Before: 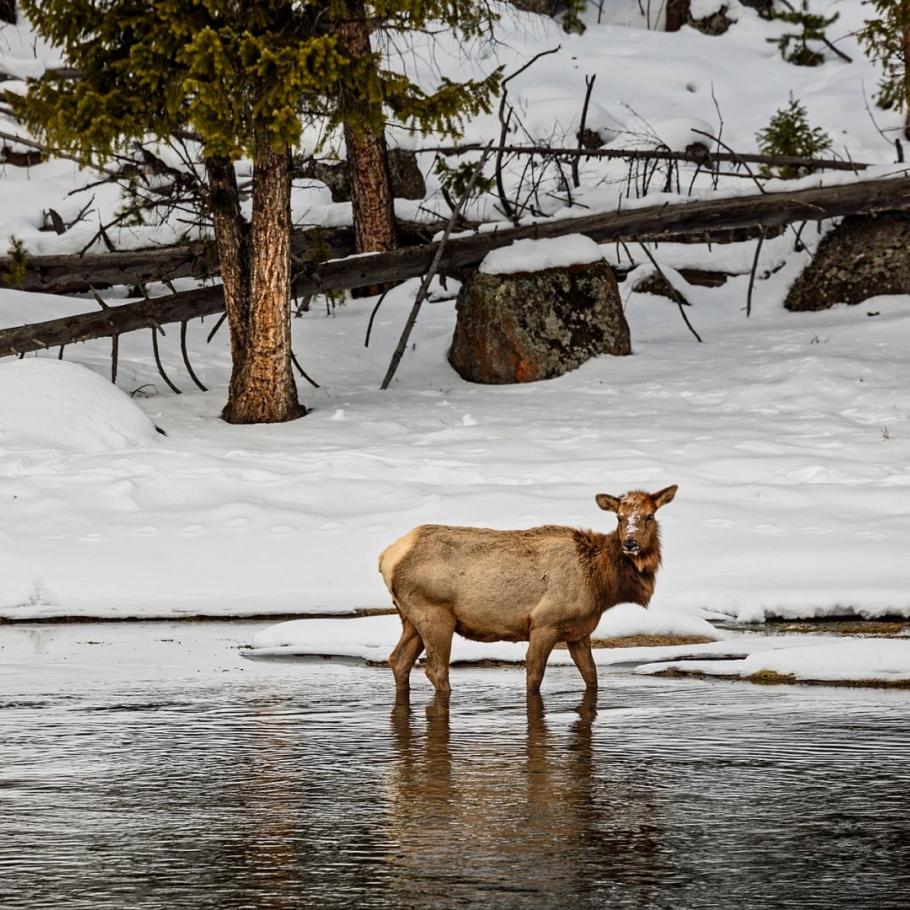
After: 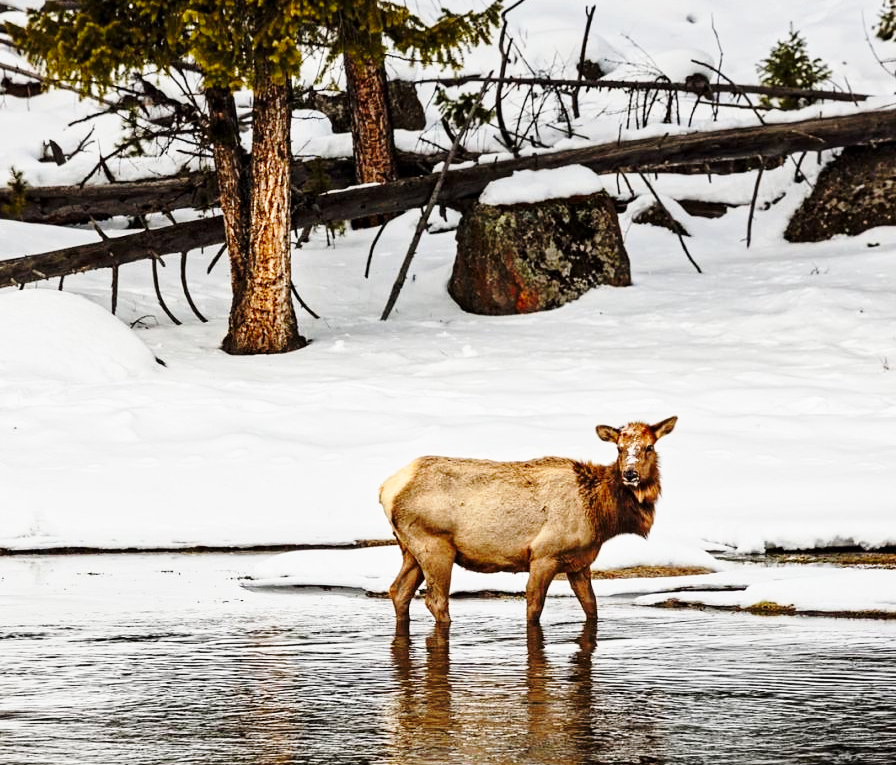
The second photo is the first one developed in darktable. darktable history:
base curve: curves: ch0 [(0, 0) (0.036, 0.037) (0.121, 0.228) (0.46, 0.76) (0.859, 0.983) (1, 1)], preserve colors none
contrast equalizer: octaves 7, y [[0.5, 0.502, 0.506, 0.511, 0.52, 0.537], [0.5 ×6], [0.505, 0.509, 0.518, 0.534, 0.553, 0.561], [0 ×6], [0 ×6]]
crop: top 7.625%, bottom 8.027%
